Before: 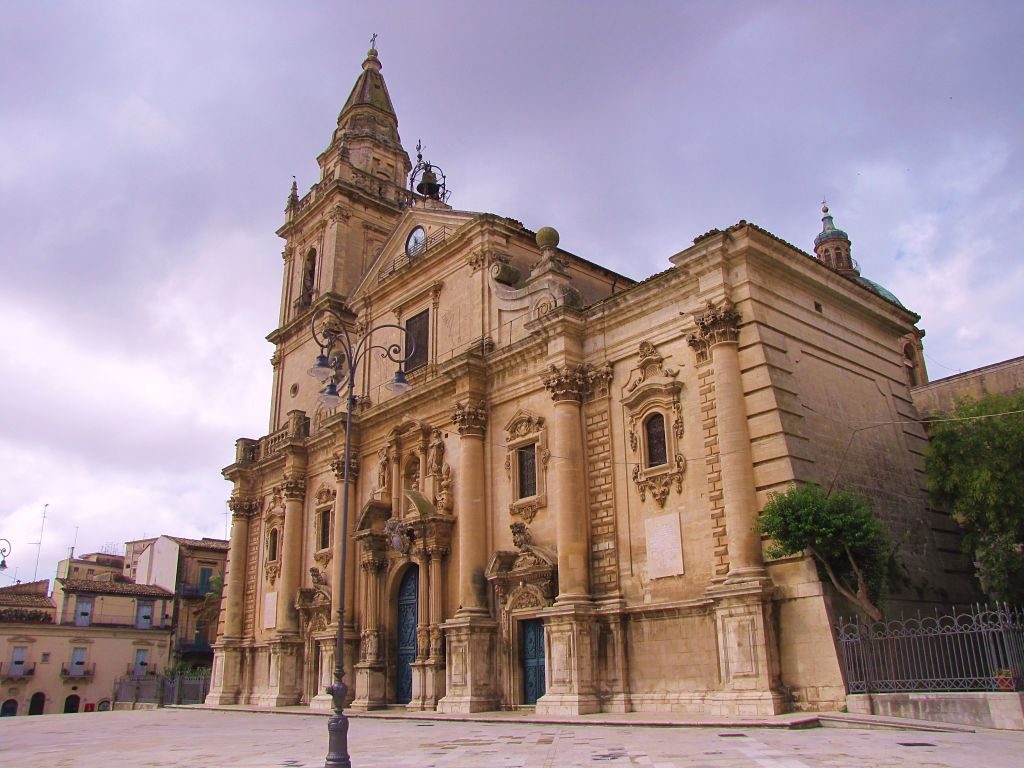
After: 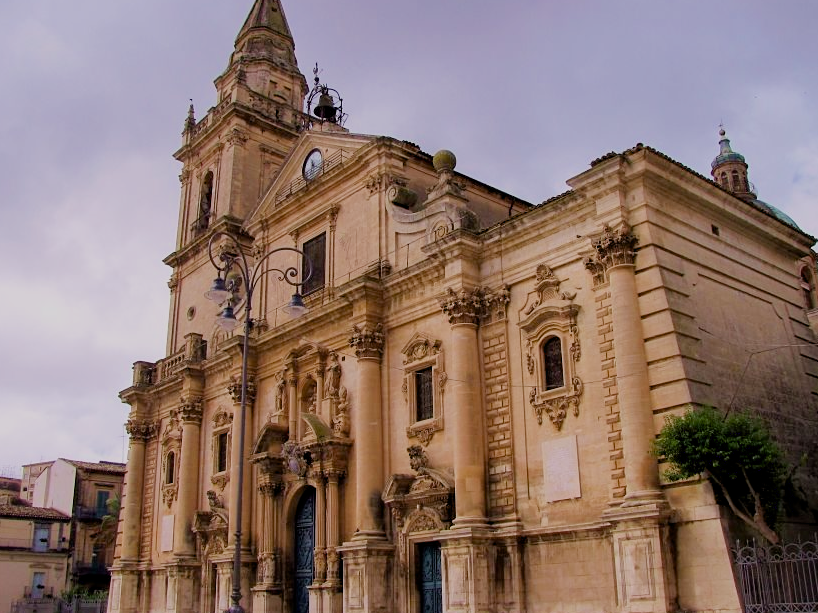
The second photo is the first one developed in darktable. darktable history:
filmic rgb: black relative exposure -7.65 EV, white relative exposure 4.56 EV, hardness 3.61
exposure: black level correction 0.01, exposure 0.014 EV, compensate highlight preservation false
crop and rotate: left 10.071%, top 10.071%, right 10.02%, bottom 10.02%
